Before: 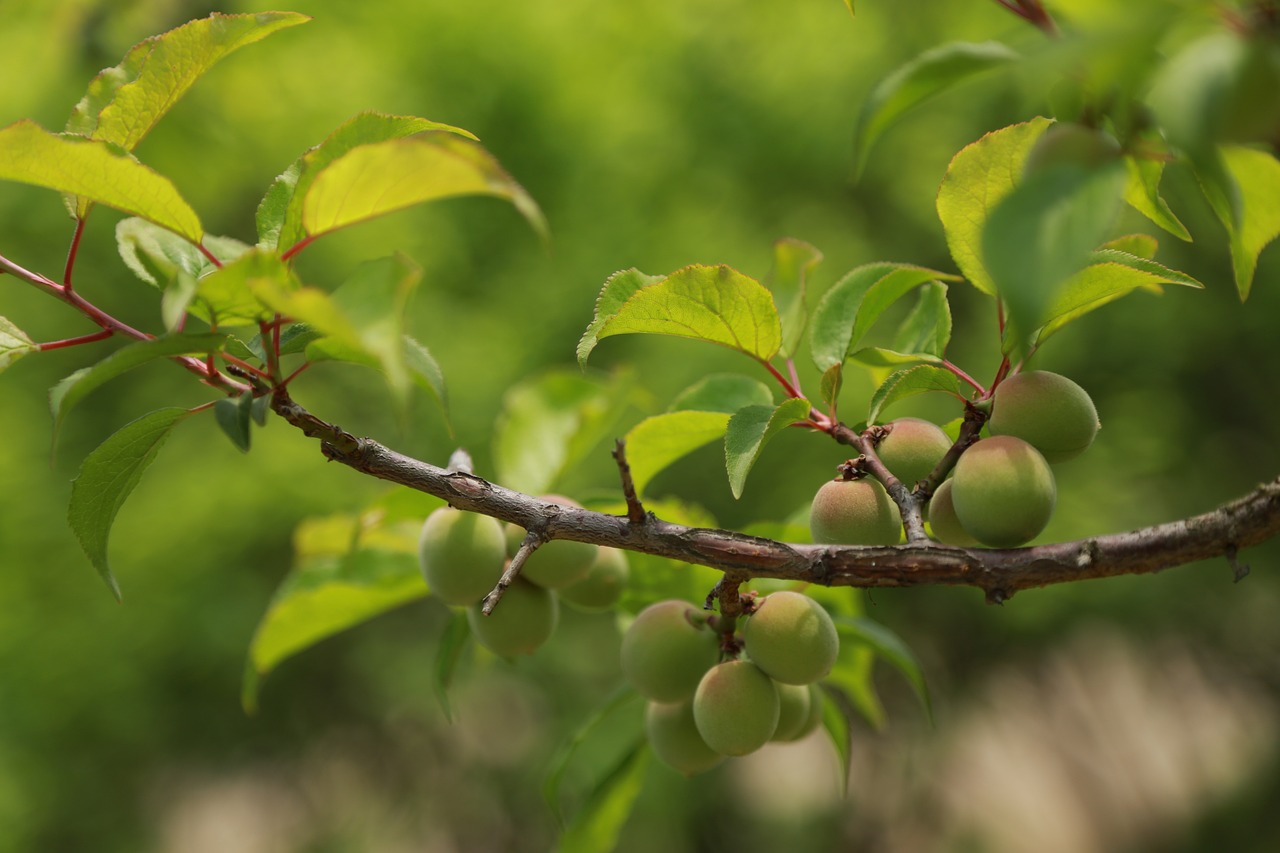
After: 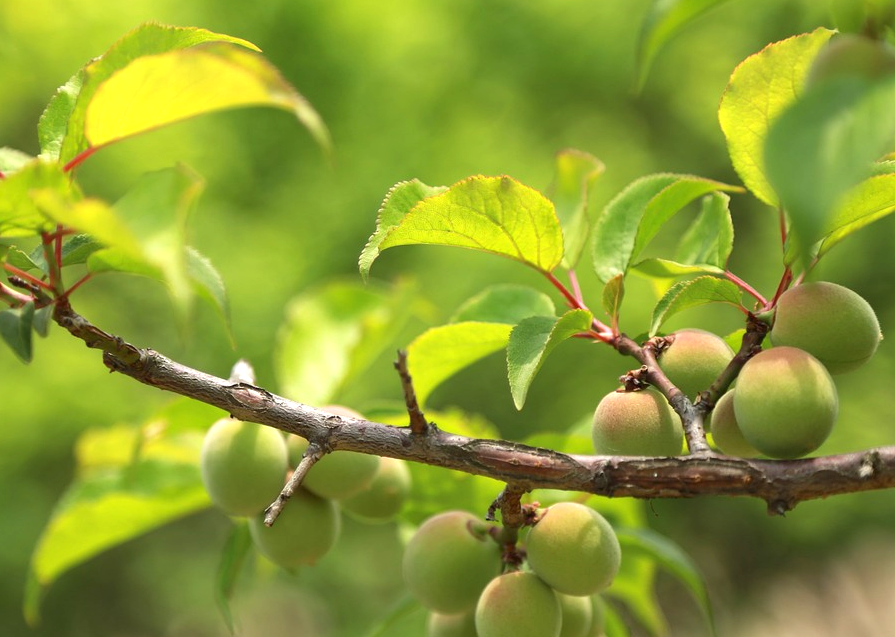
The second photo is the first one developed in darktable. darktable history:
crop and rotate: left 17.046%, top 10.659%, right 12.989%, bottom 14.553%
exposure: exposure 0.943 EV, compensate highlight preservation false
